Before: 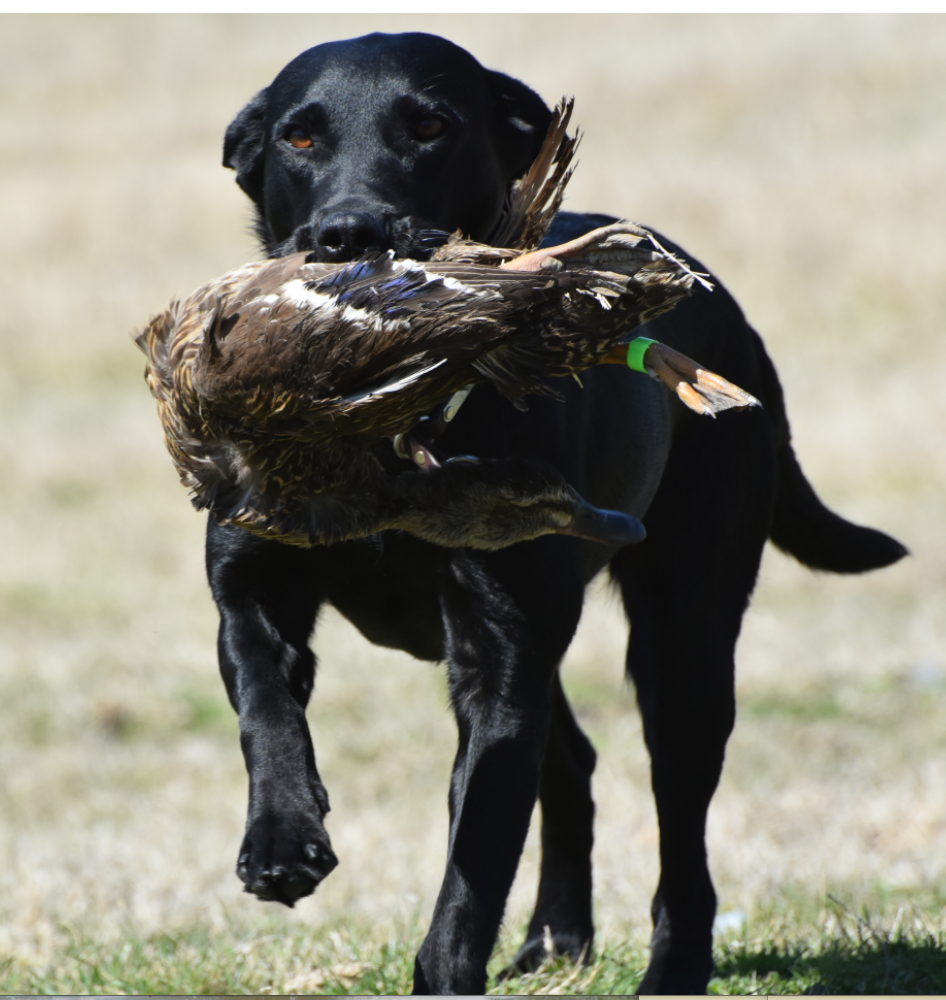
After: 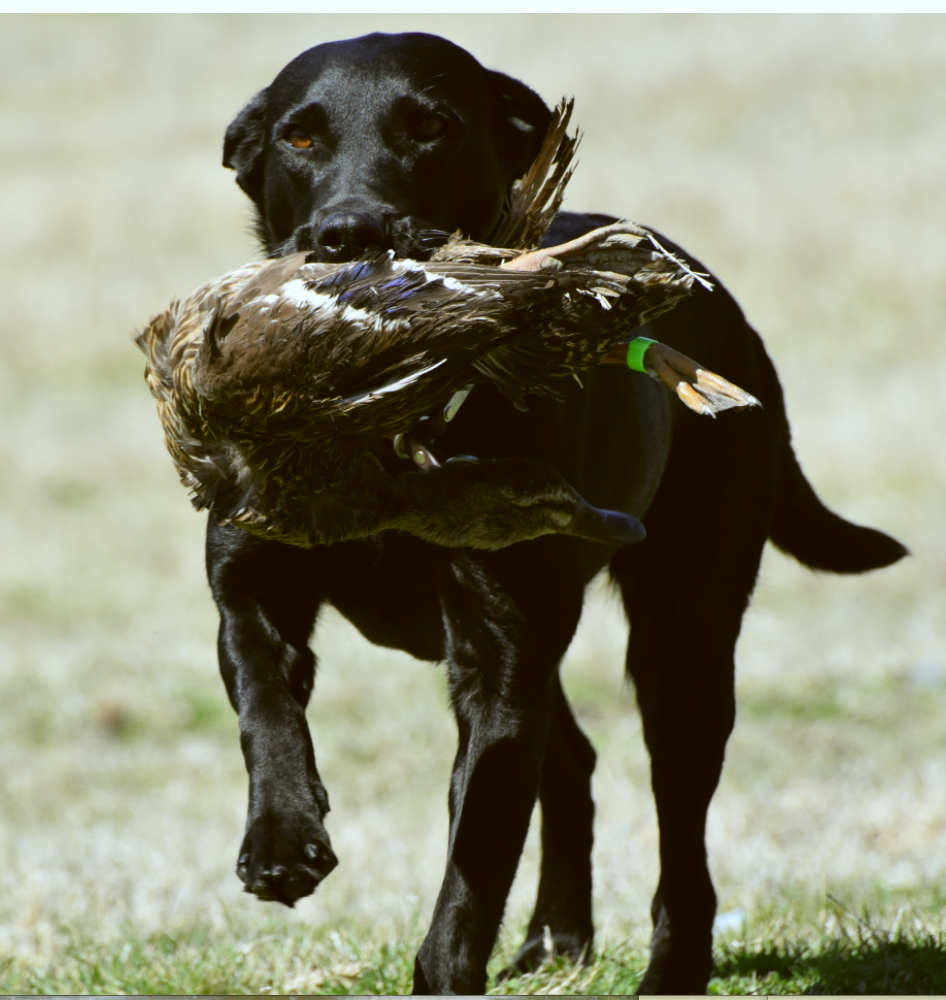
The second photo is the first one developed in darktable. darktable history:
white balance: red 0.931, blue 1.11
color correction: highlights a* -1.43, highlights b* 10.12, shadows a* 0.395, shadows b* 19.35
